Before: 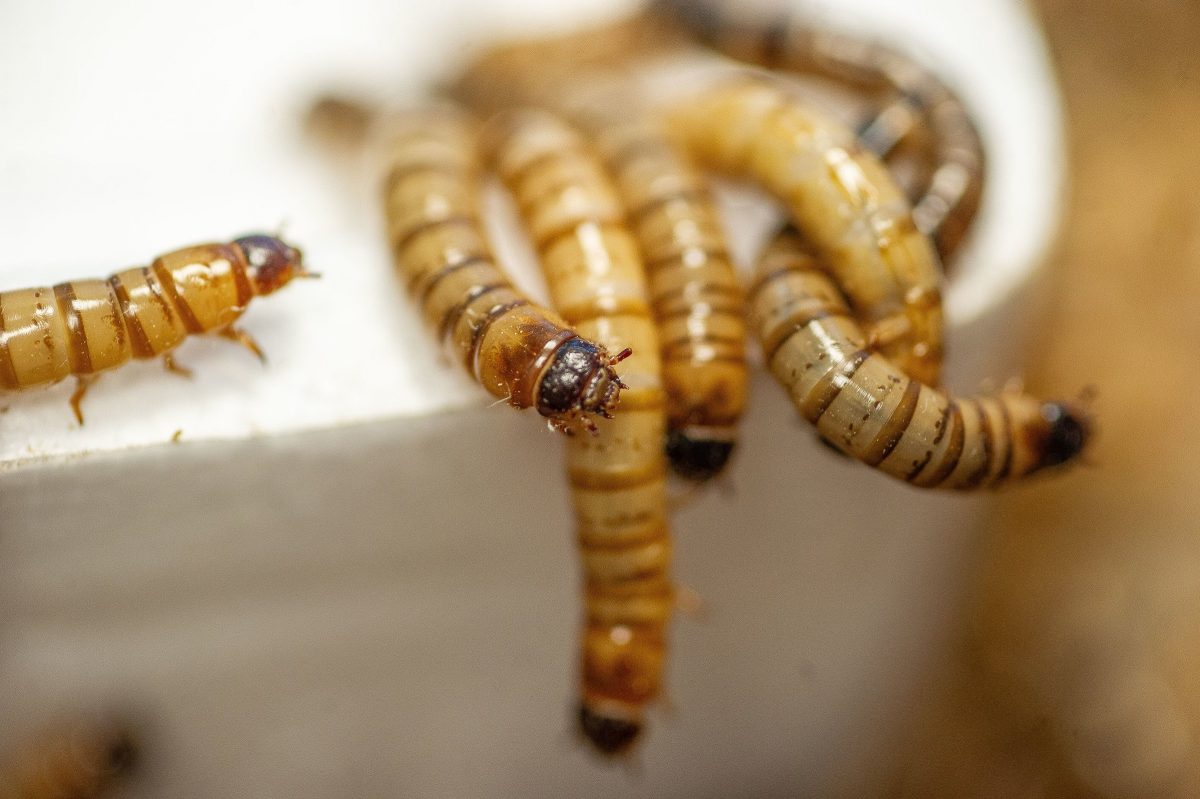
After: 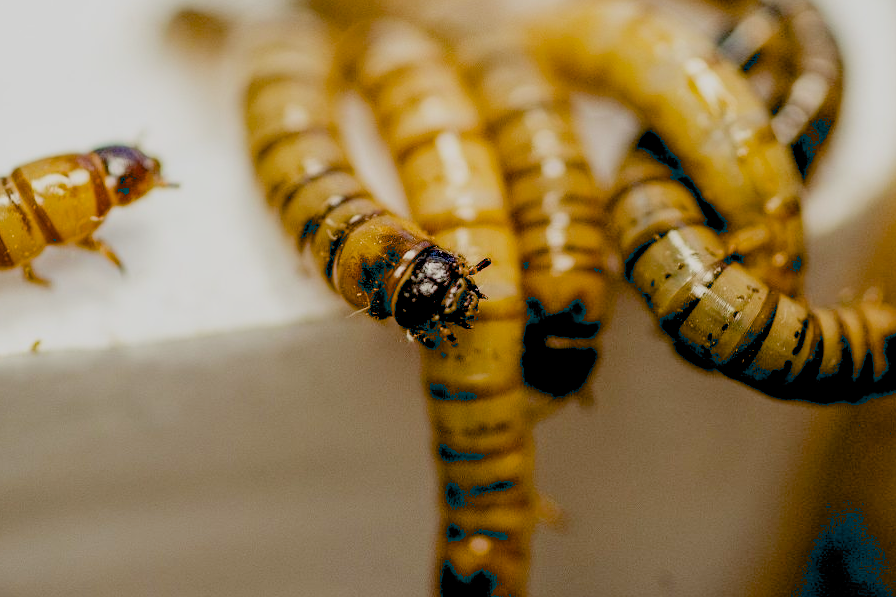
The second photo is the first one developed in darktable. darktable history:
crop and rotate: left 11.831%, top 11.346%, right 13.429%, bottom 13.899%
exposure: black level correction 0.056, compensate highlight preservation false
filmic rgb: black relative exposure -7.65 EV, white relative exposure 4.56 EV, hardness 3.61
